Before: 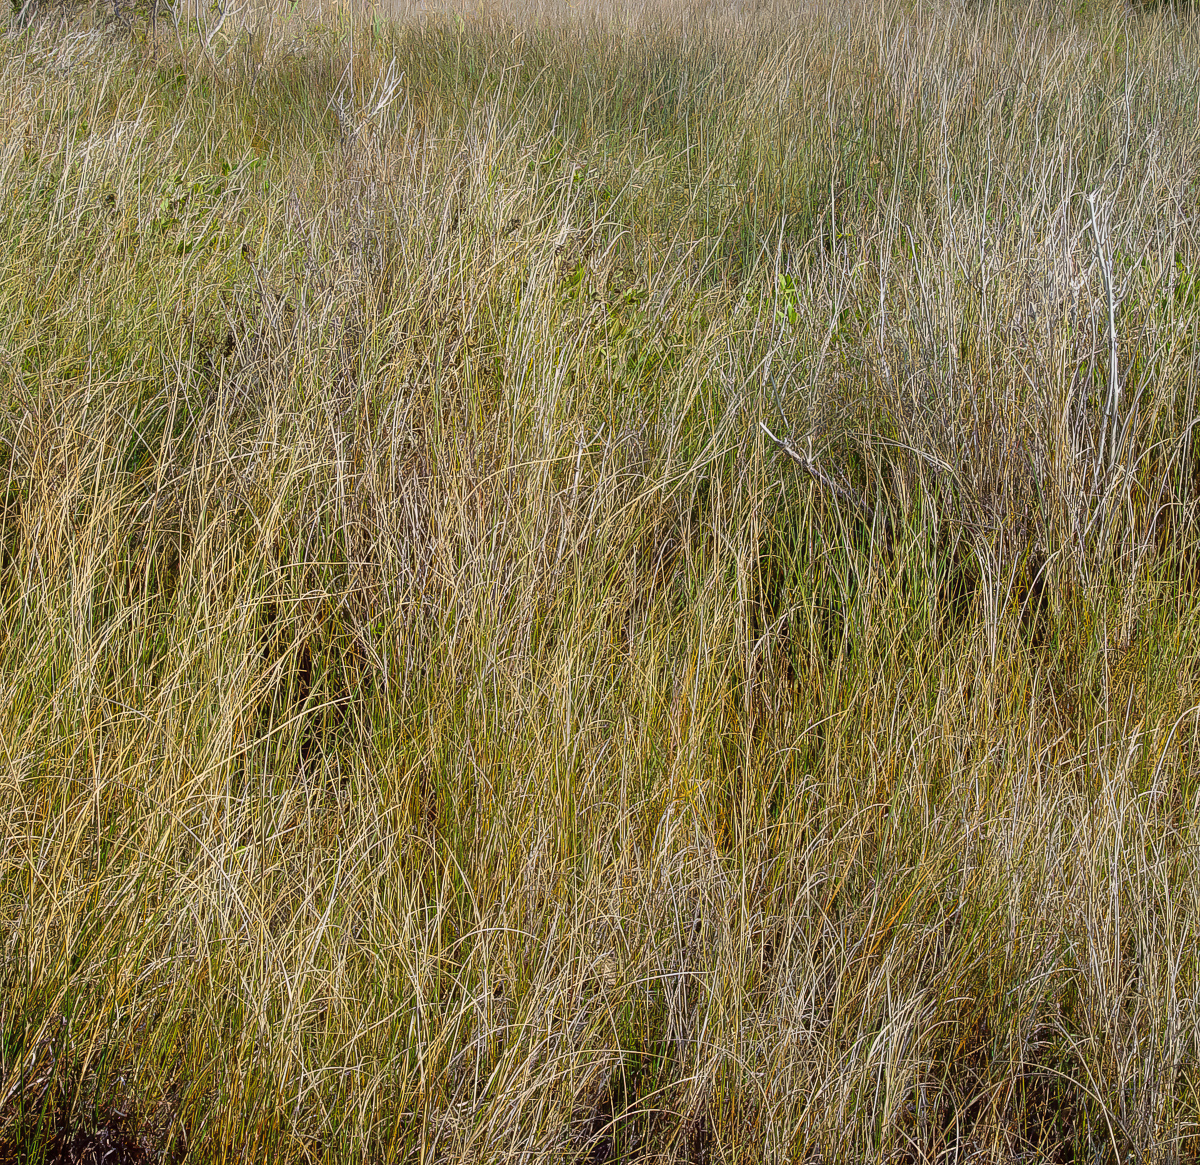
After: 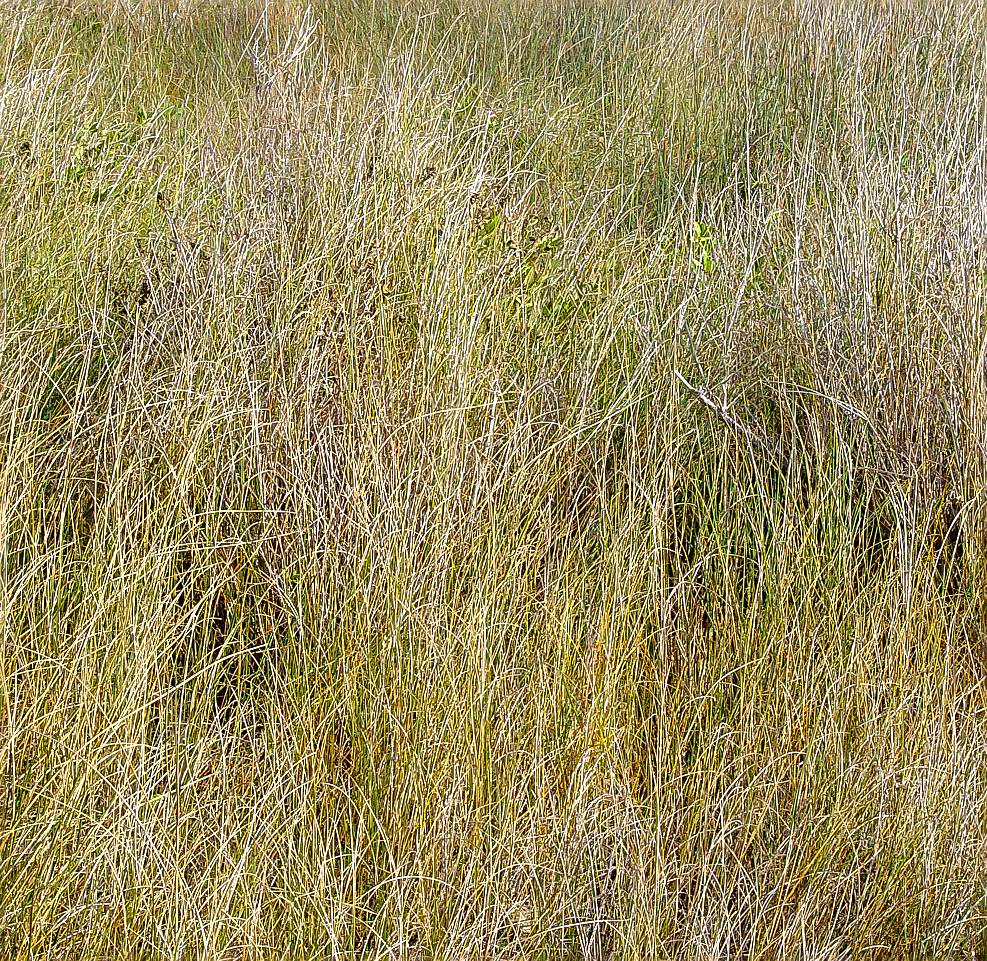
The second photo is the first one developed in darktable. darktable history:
sharpen: on, module defaults
crop and rotate: left 7.12%, top 4.489%, right 10.627%, bottom 12.961%
levels: levels [0, 0.43, 0.859]
